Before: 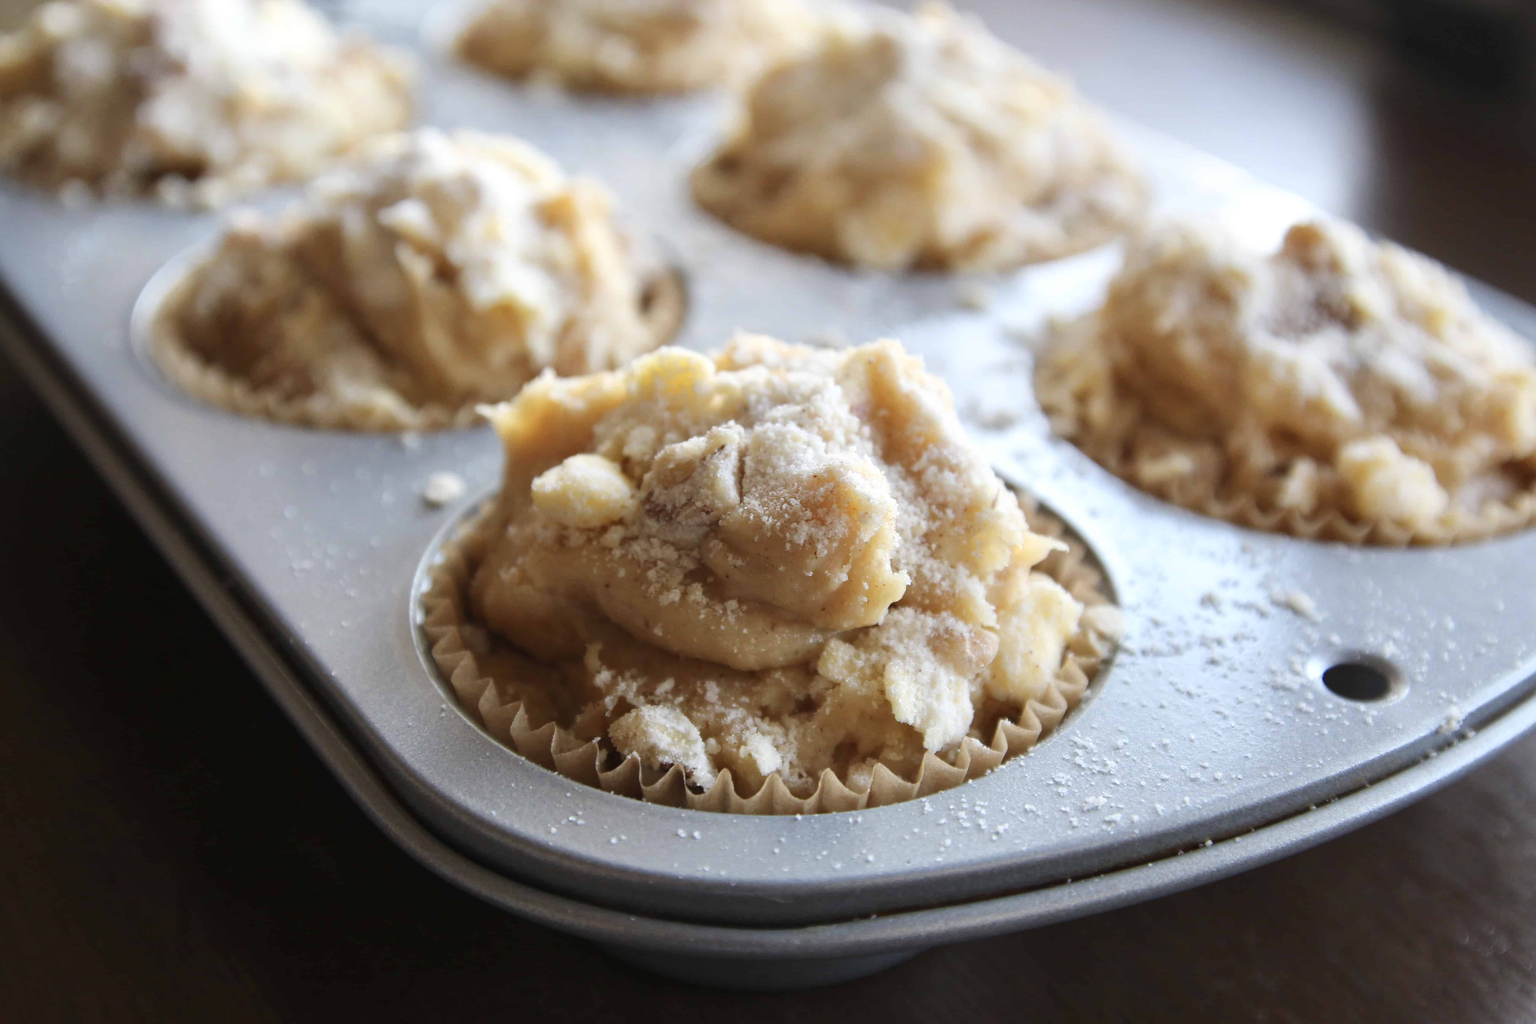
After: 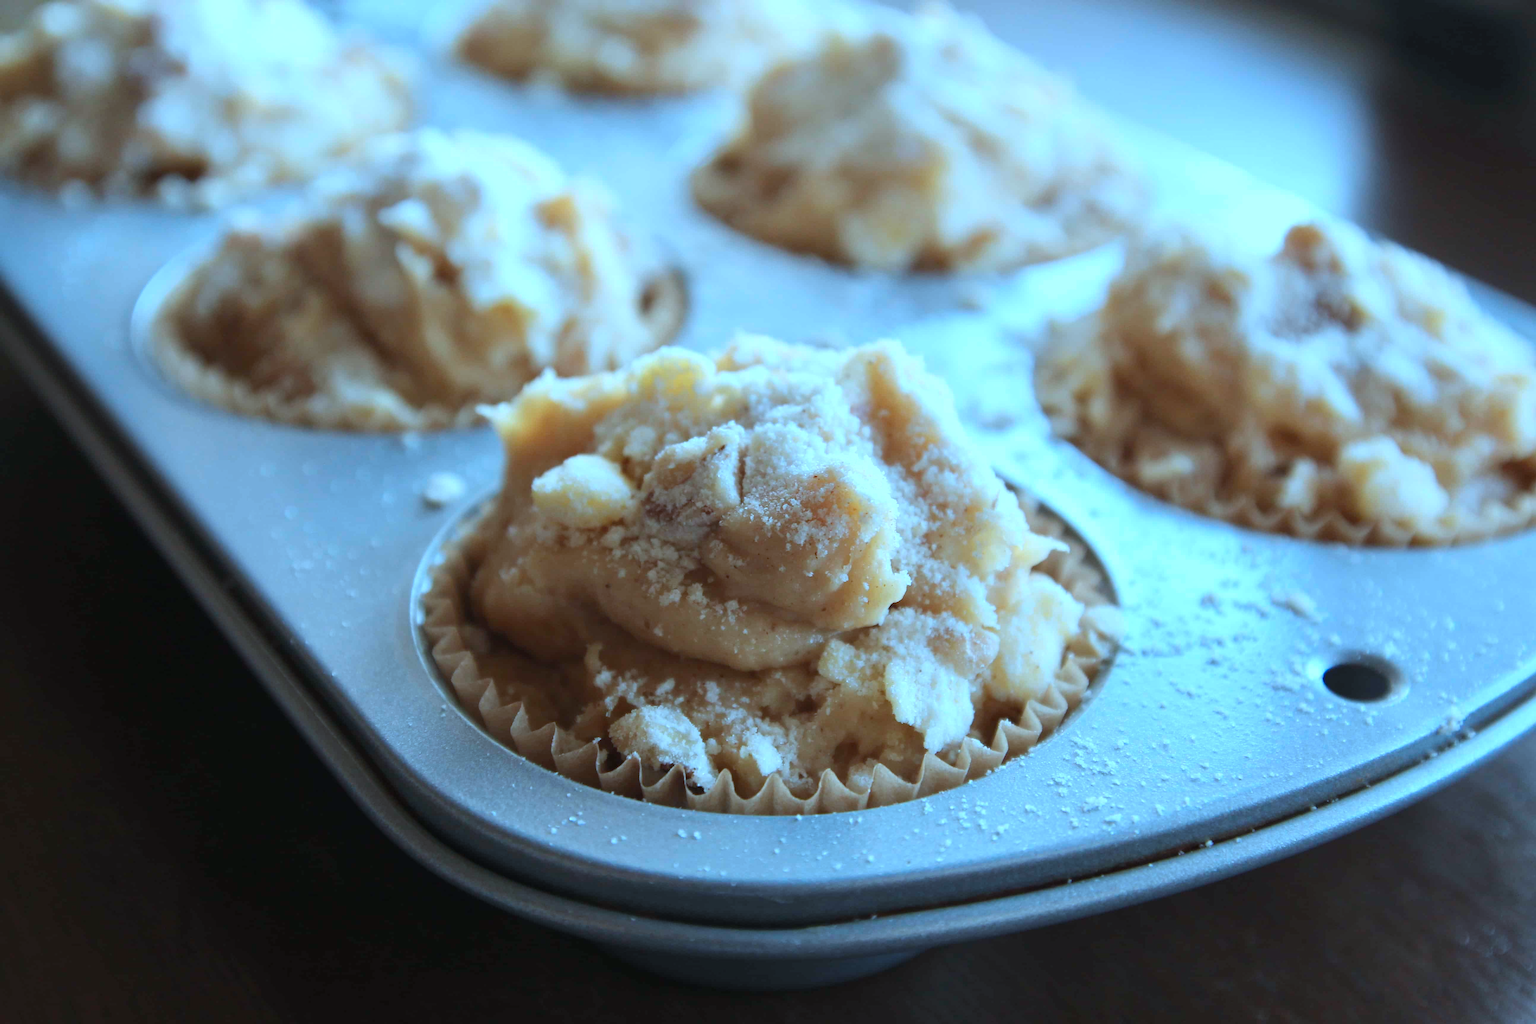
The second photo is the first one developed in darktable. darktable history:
color correction: highlights a* -10.69, highlights b* -19.19
white balance: red 0.924, blue 1.095
